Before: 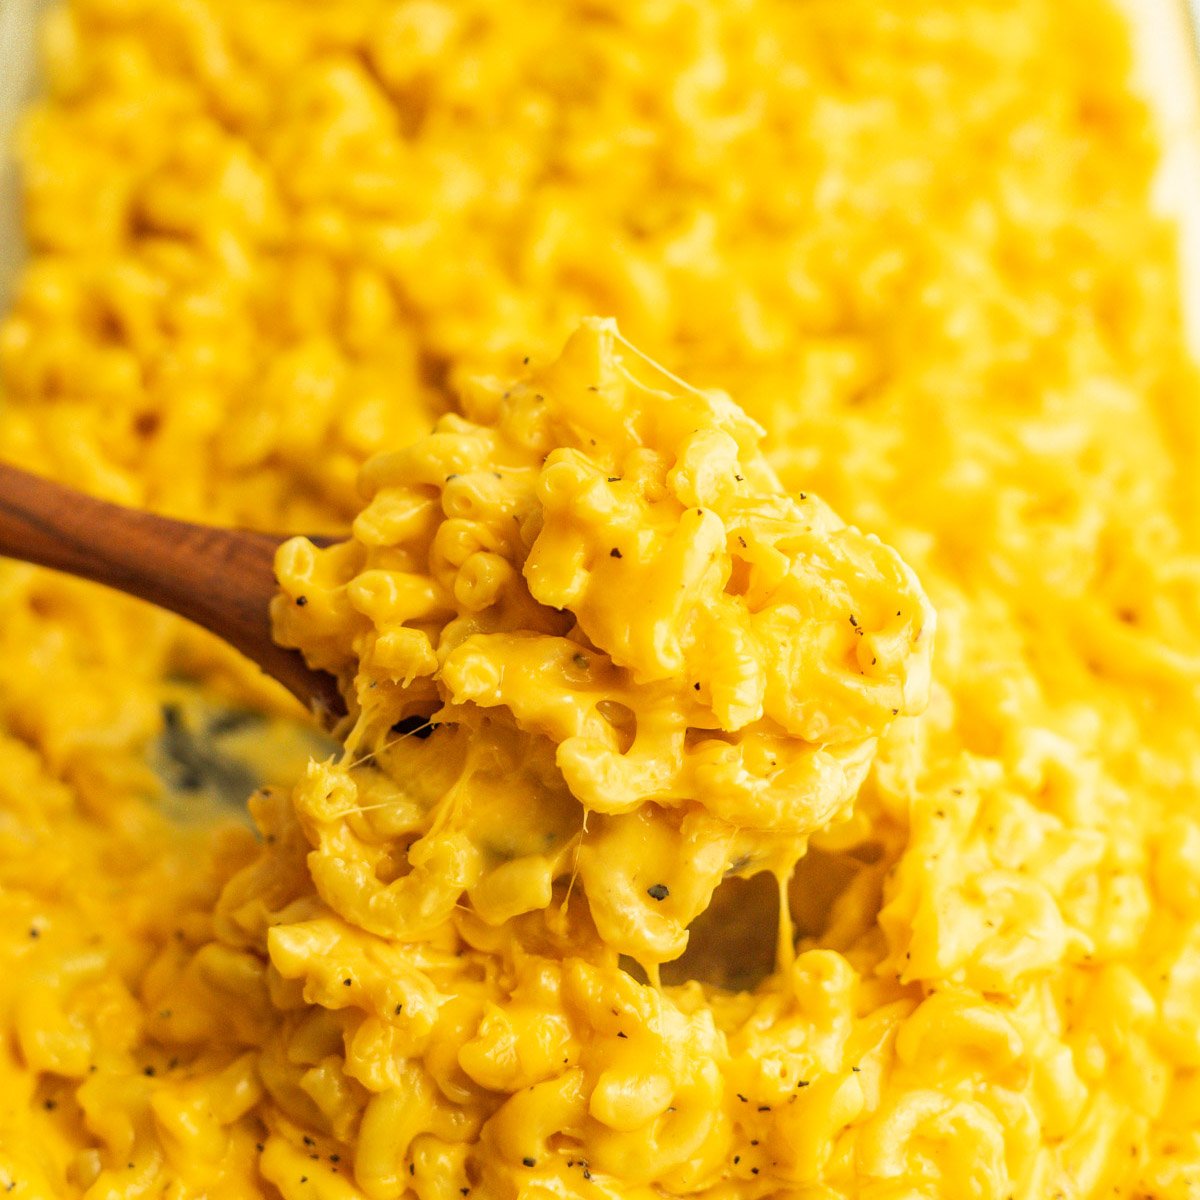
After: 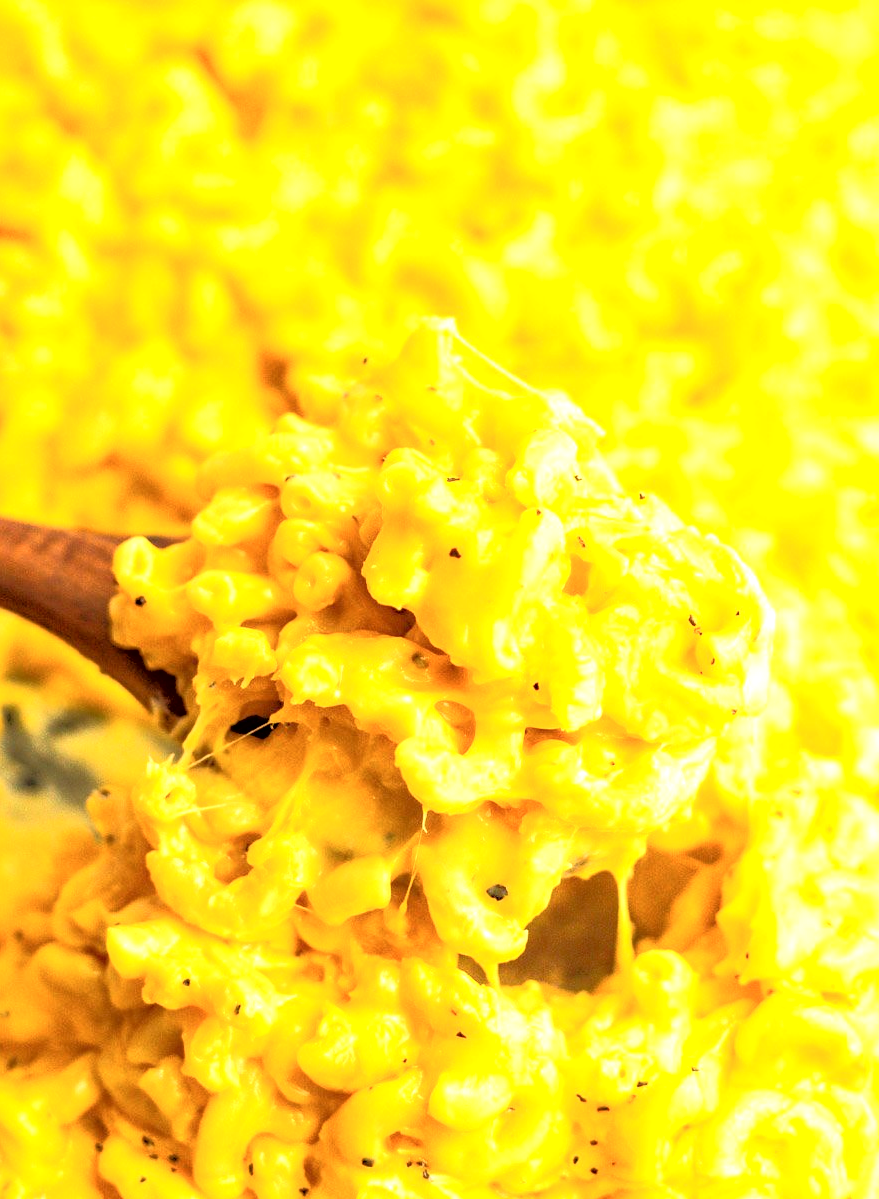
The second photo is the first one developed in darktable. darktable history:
tone equalizer: -8 EV -1.85 EV, -7 EV -1.15 EV, -6 EV -1.58 EV, edges refinement/feathering 500, mask exposure compensation -1.57 EV, preserve details no
exposure: black level correction 0, exposure 0.875 EV, compensate exposure bias true, compensate highlight preservation false
tone curve: curves: ch0 [(0, 0) (0.118, 0.034) (0.182, 0.124) (0.265, 0.214) (0.504, 0.508) (0.783, 0.825) (1, 1)], color space Lab, independent channels, preserve colors none
crop: left 13.417%, top 0%, right 13.28%
